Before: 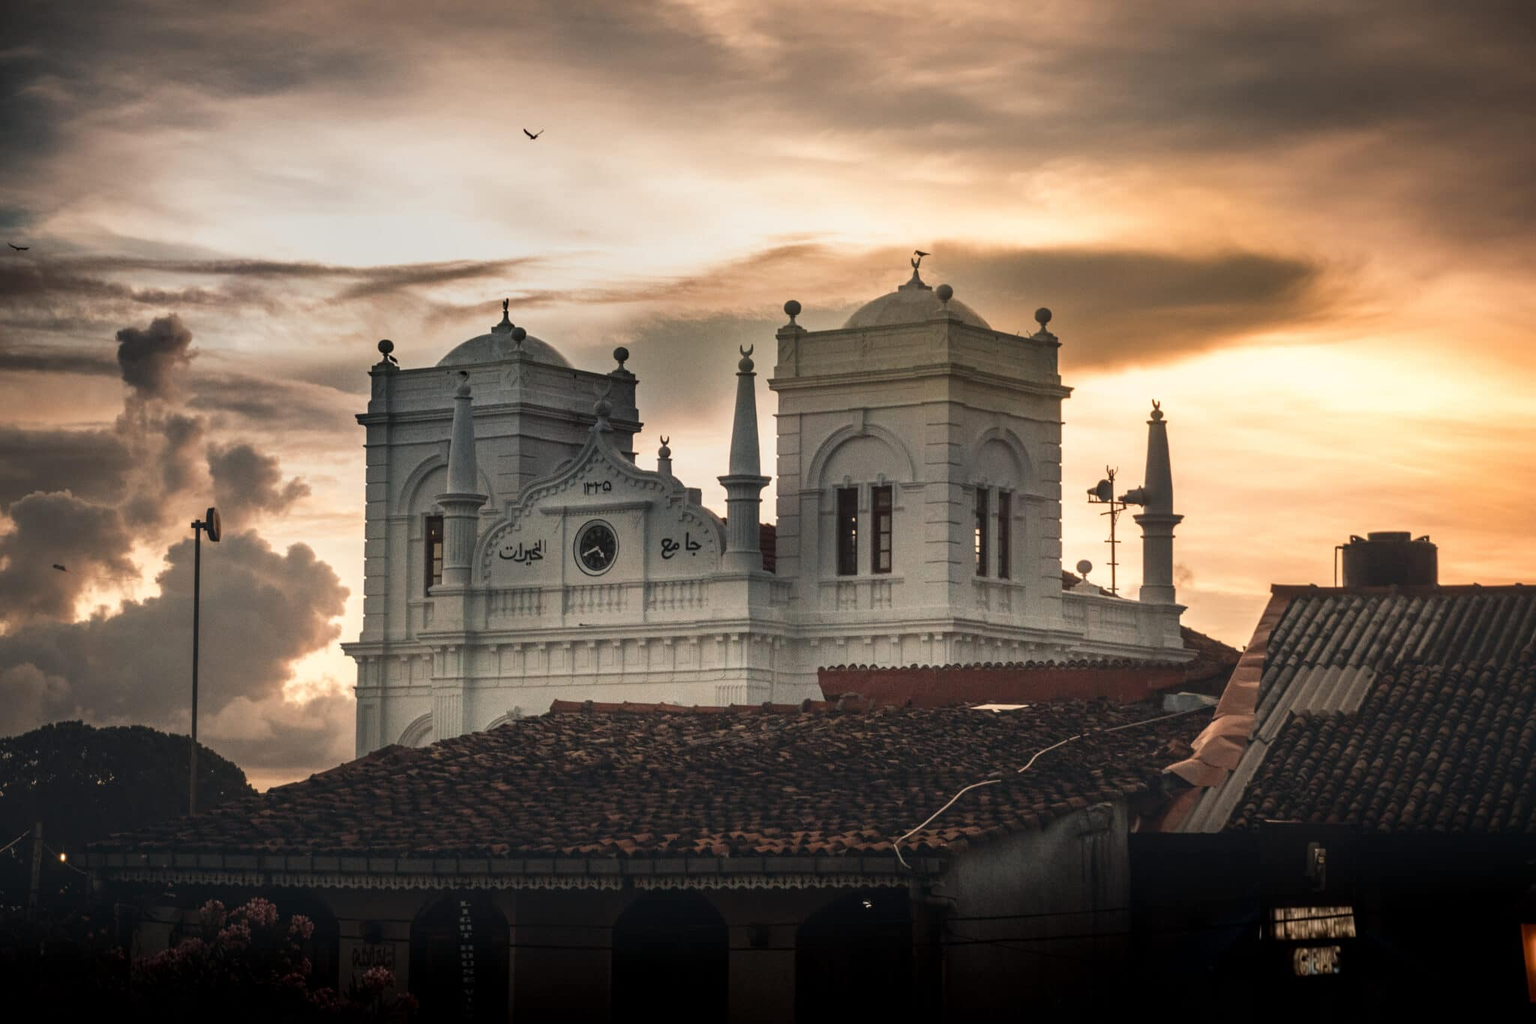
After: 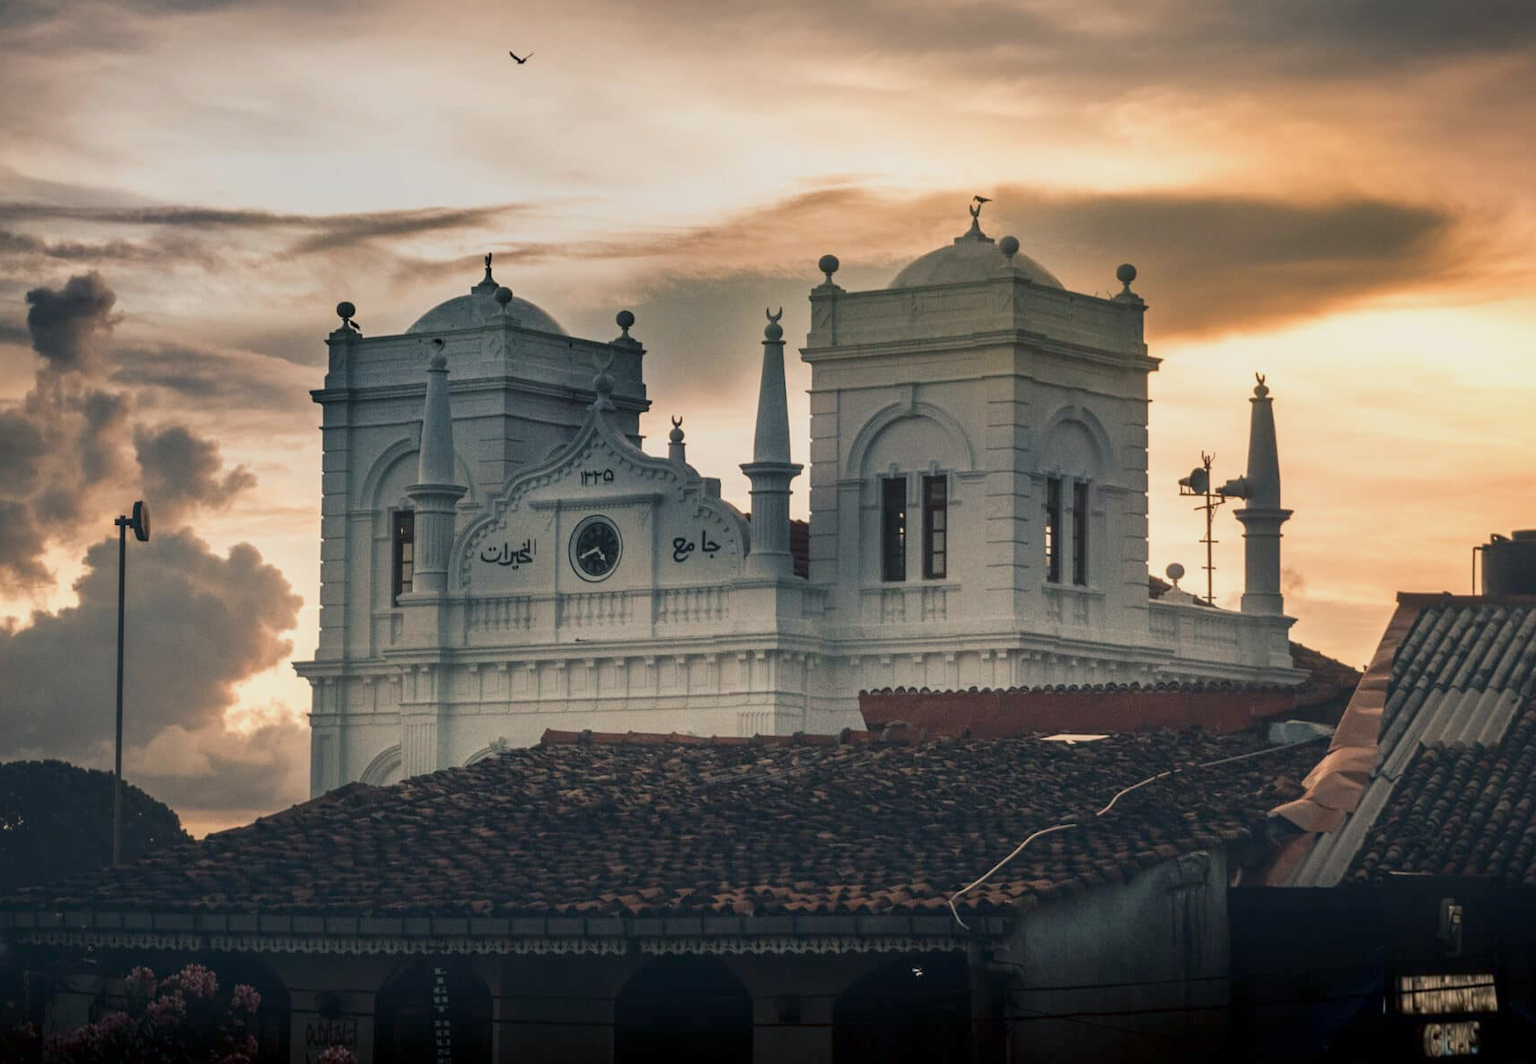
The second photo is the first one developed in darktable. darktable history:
color balance rgb: shadows lift › chroma 7.47%, shadows lift › hue 243.81°, power › hue 329.4°, perceptual saturation grading › global saturation -0.023%, contrast -9.693%
crop: left 6.199%, top 8.374%, right 9.526%, bottom 4.027%
